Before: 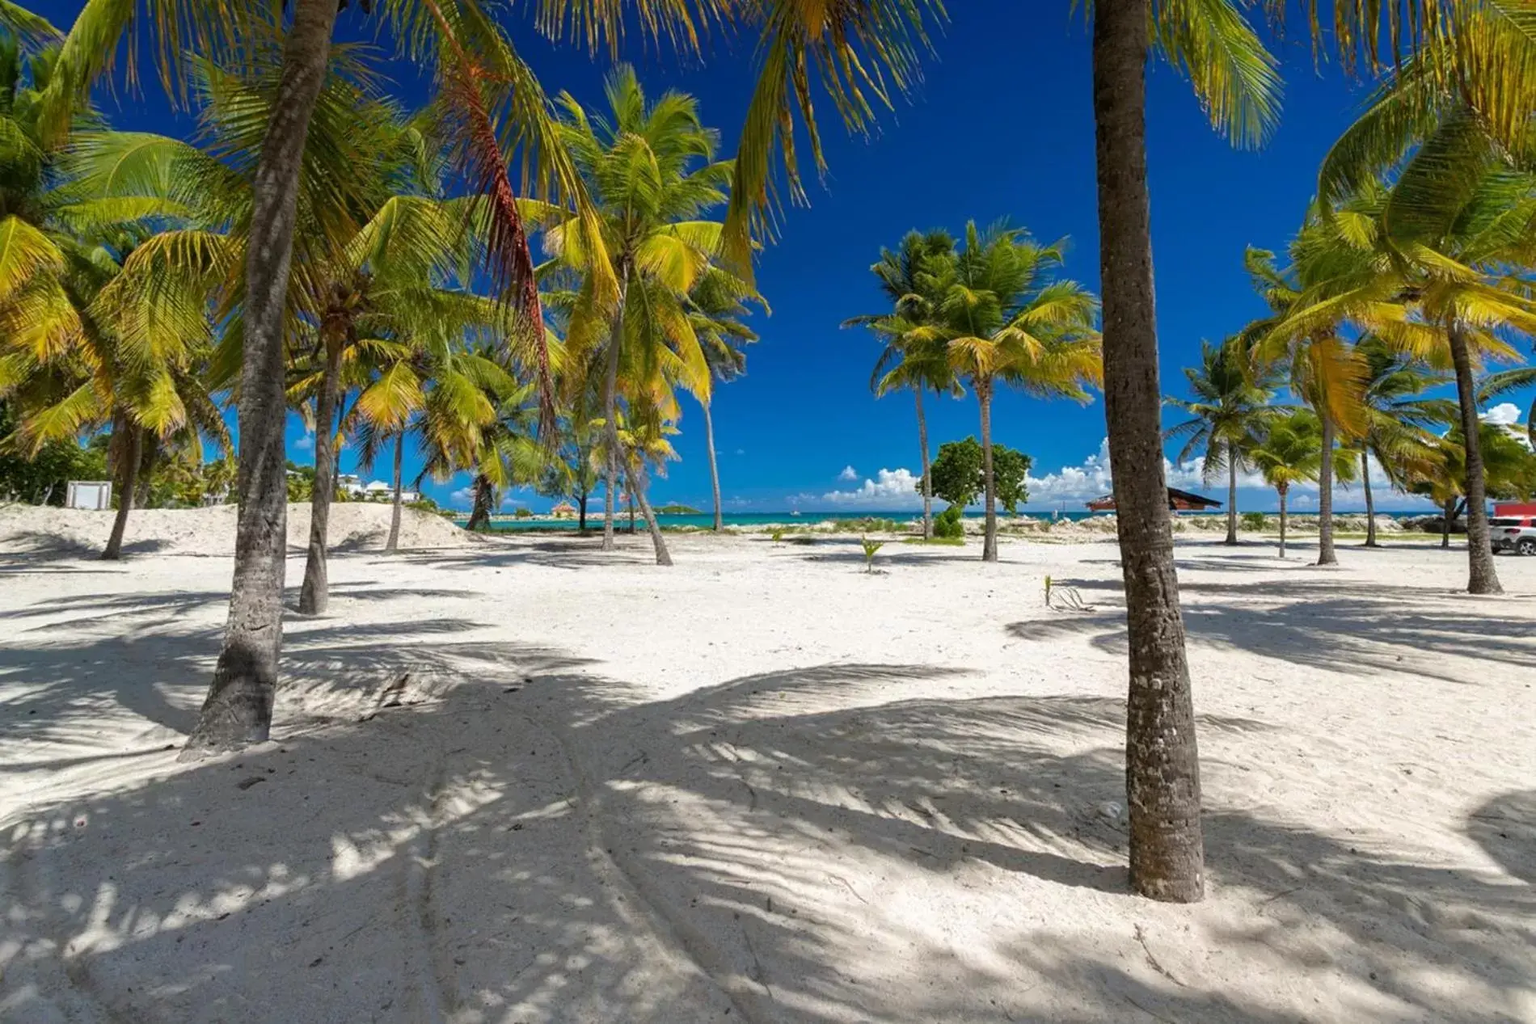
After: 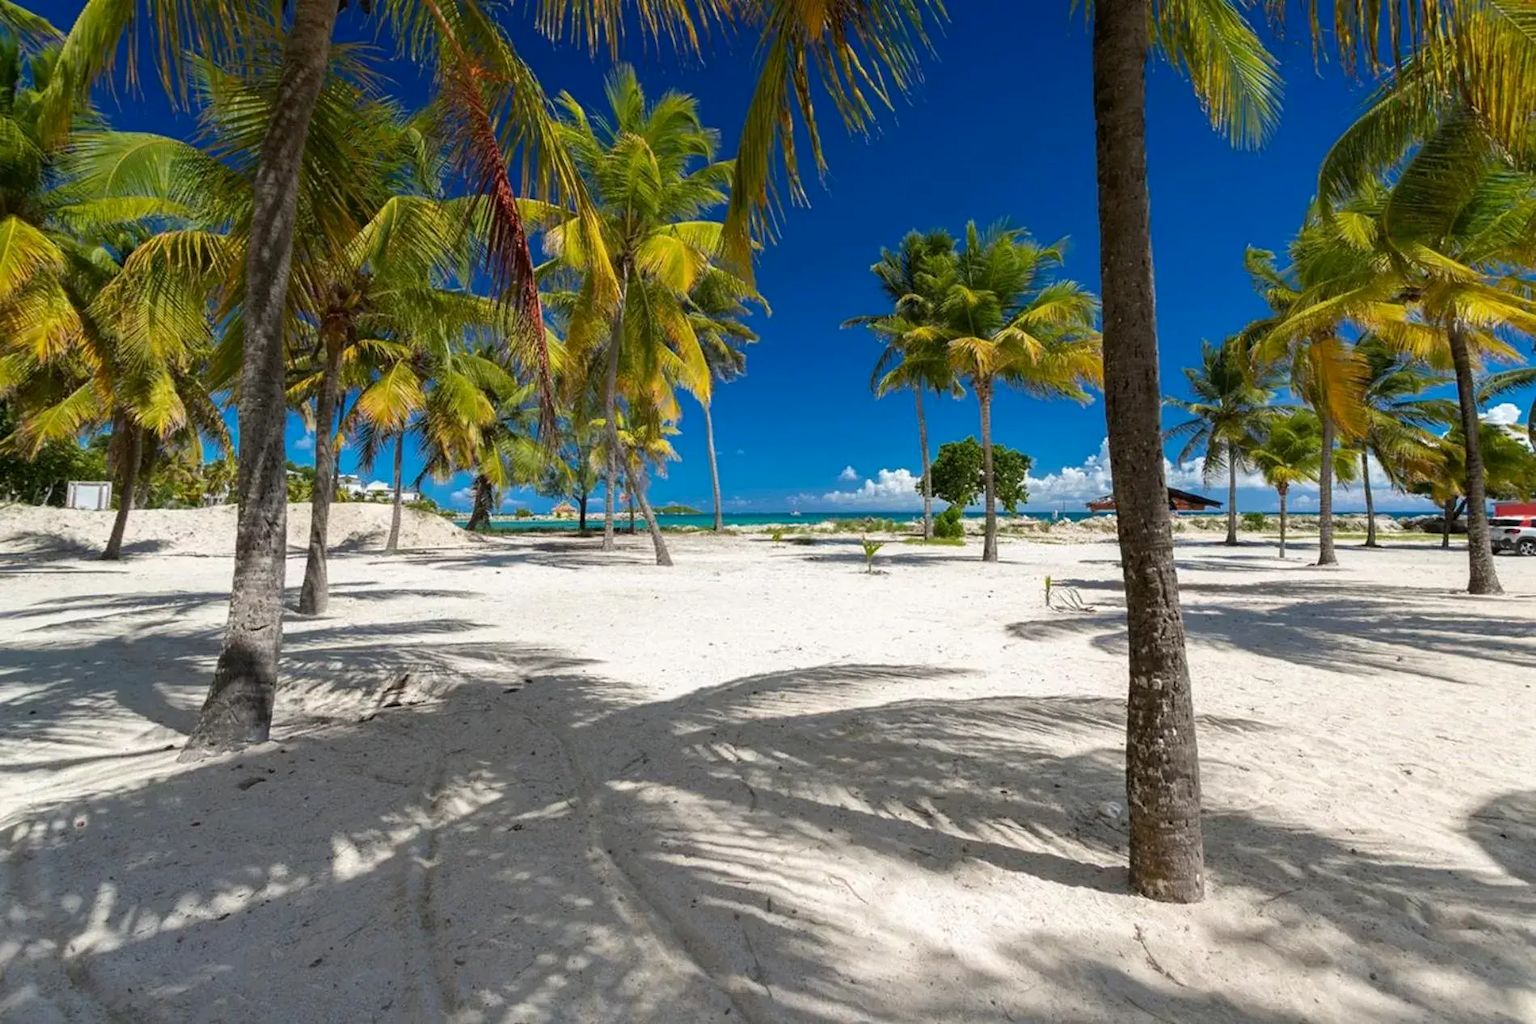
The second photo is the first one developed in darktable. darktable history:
contrast brightness saturation: contrast 0.08, saturation 0.02
